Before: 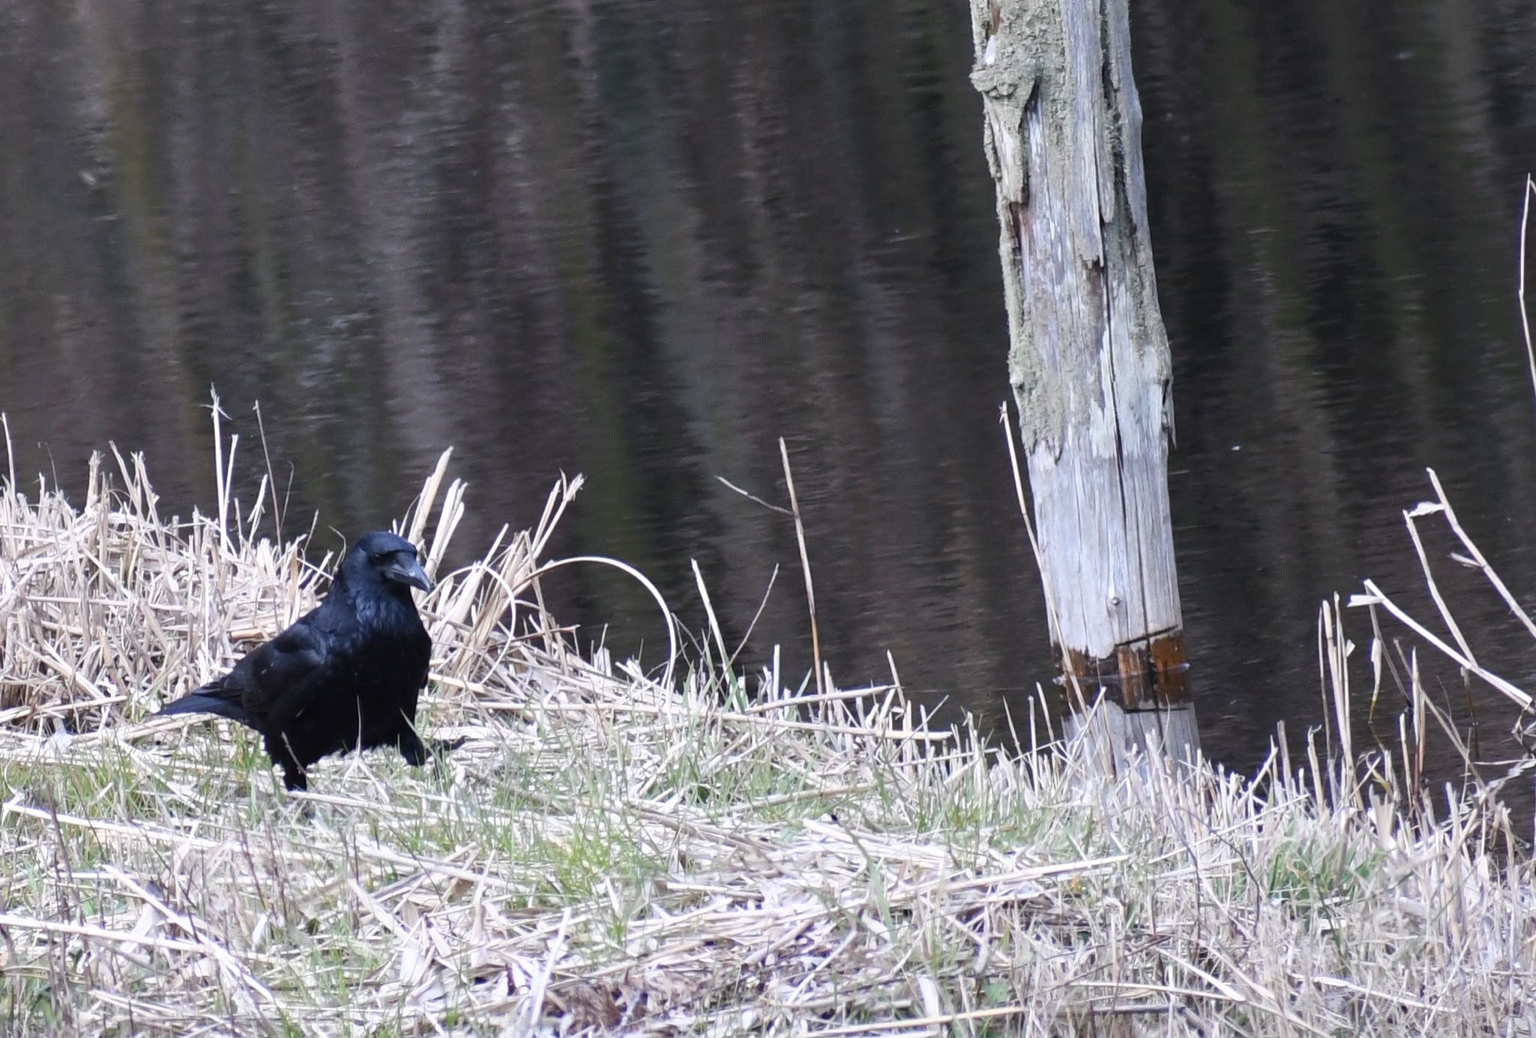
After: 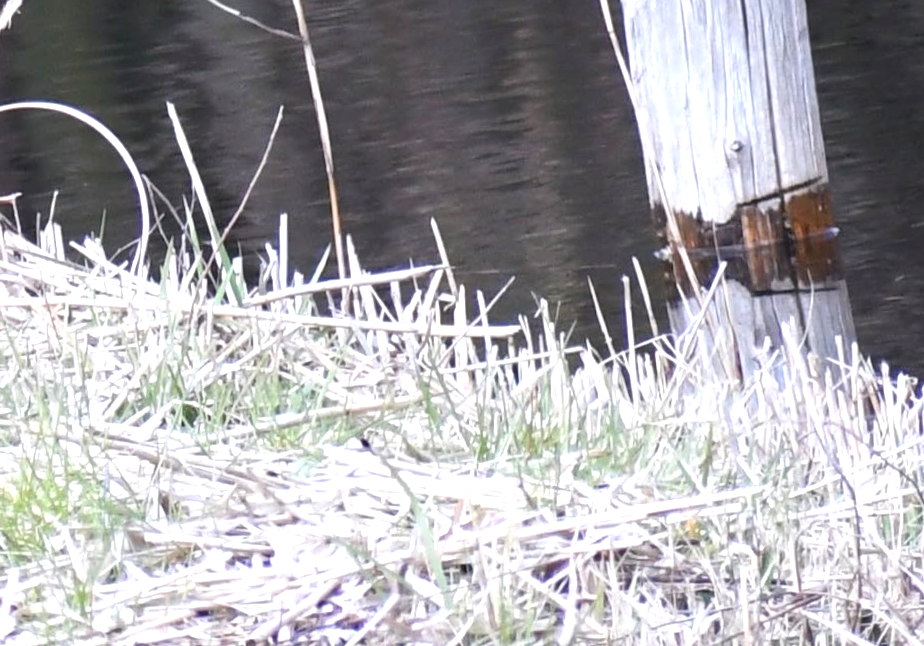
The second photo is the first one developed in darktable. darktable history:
crop: left 35.976%, top 45.819%, right 18.162%, bottom 5.807%
rotate and perspective: rotation -1.32°, lens shift (horizontal) -0.031, crop left 0.015, crop right 0.985, crop top 0.047, crop bottom 0.982
exposure: black level correction 0, exposure 0.6 EV, compensate exposure bias true, compensate highlight preservation false
